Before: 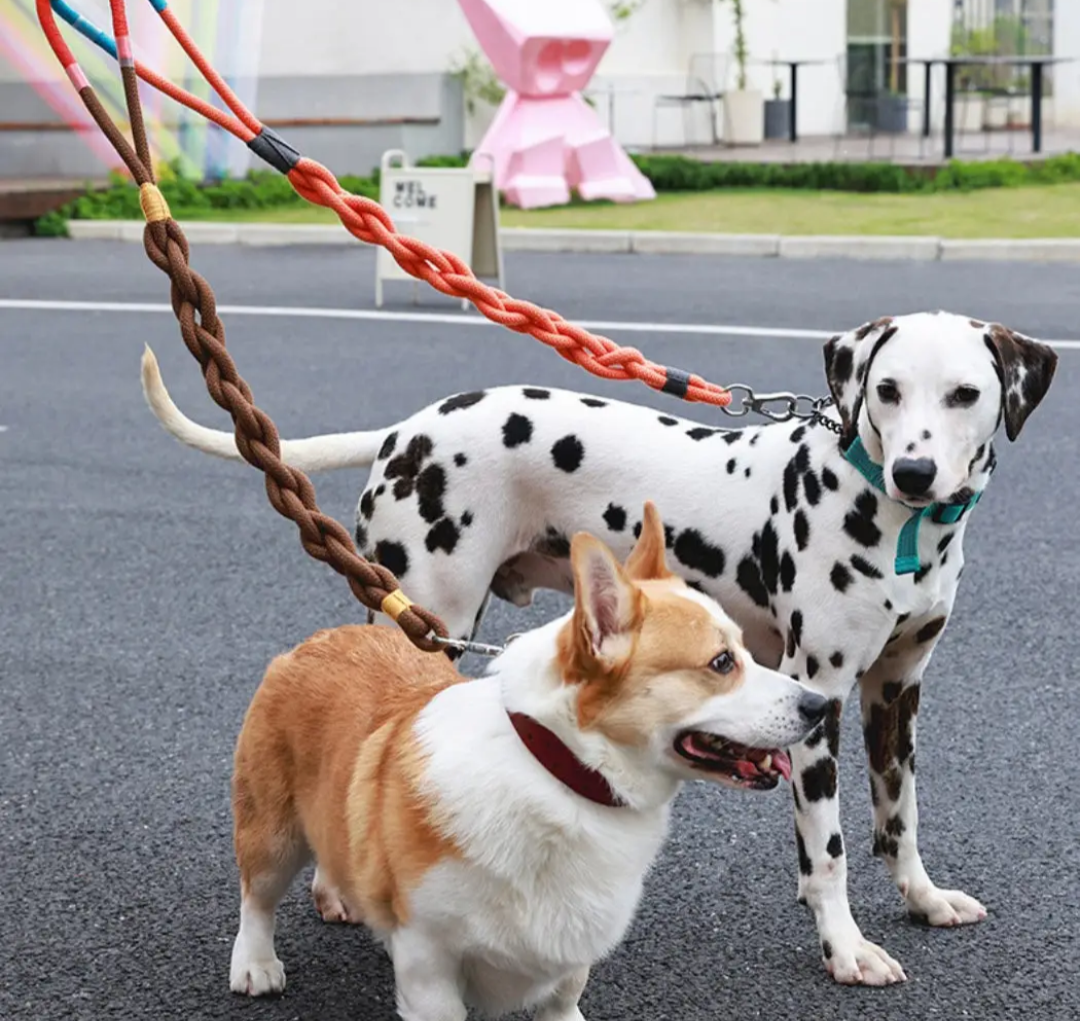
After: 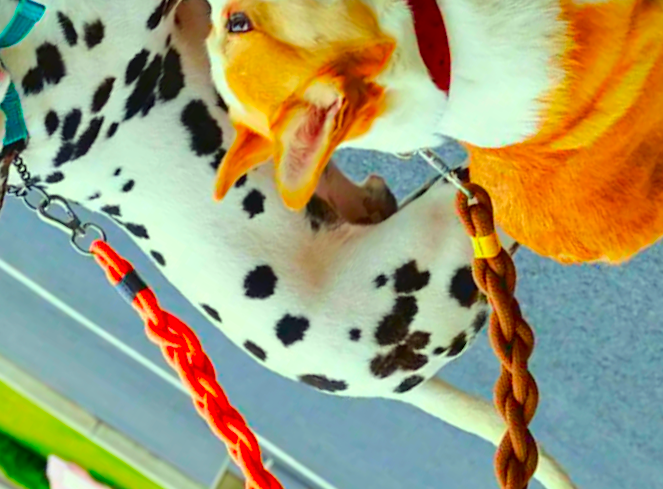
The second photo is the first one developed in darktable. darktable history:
crop and rotate: angle 148.14°, left 9.138%, top 15.606%, right 4.36%, bottom 16.961%
color balance rgb: linear chroma grading › global chroma 19.805%, perceptual saturation grading › global saturation 19.991%, perceptual brilliance grading › mid-tones 10.642%, perceptual brilliance grading › shadows 15.076%, global vibrance 20%
color correction: highlights a* -10.75, highlights b* 9.92, saturation 1.71
